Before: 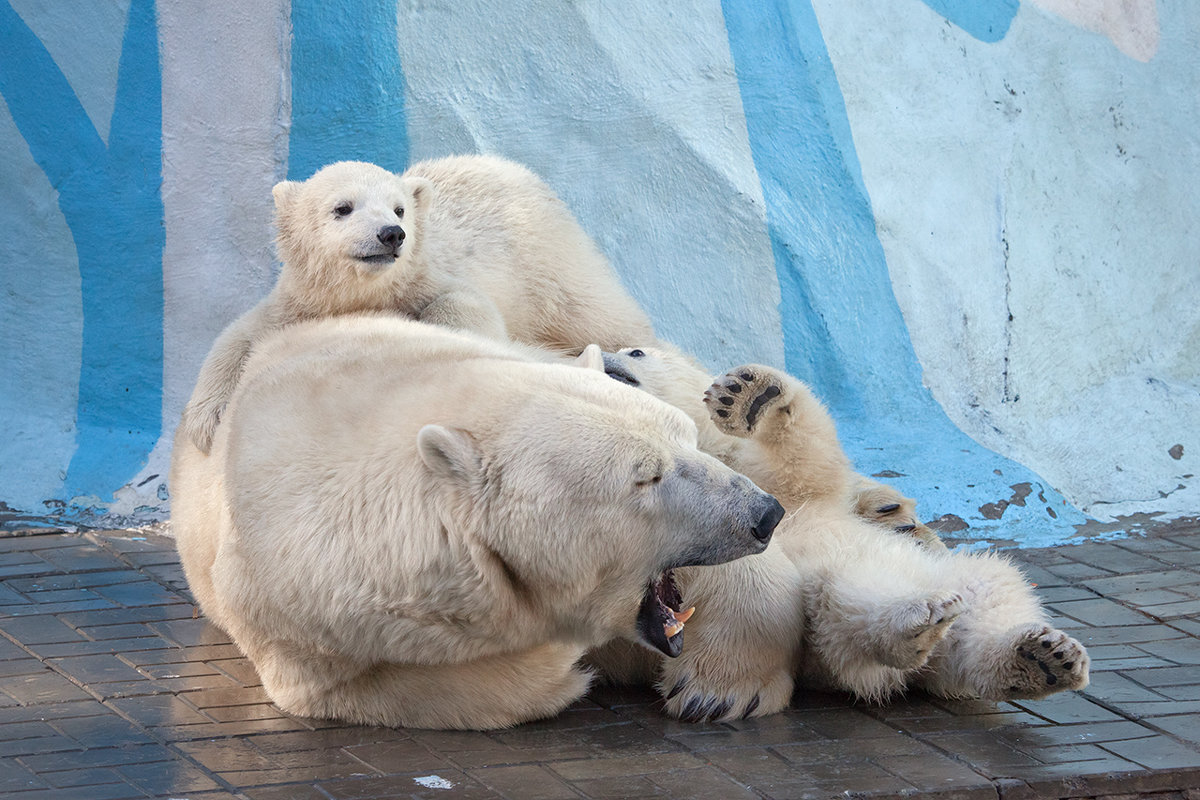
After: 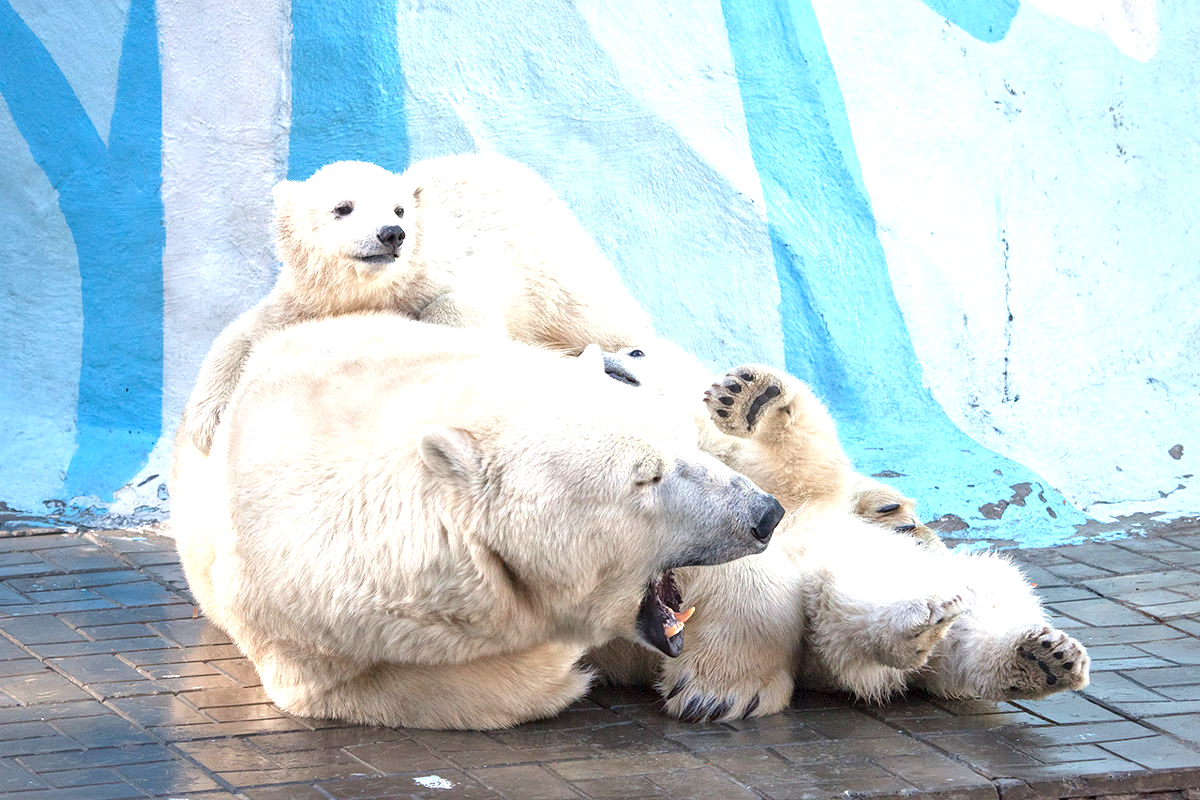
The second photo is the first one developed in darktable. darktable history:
local contrast: highlights 105%, shadows 98%, detail 119%, midtone range 0.2
exposure: black level correction 0, exposure 0.951 EV, compensate highlight preservation false
tone equalizer: edges refinement/feathering 500, mask exposure compensation -1.57 EV, preserve details no
